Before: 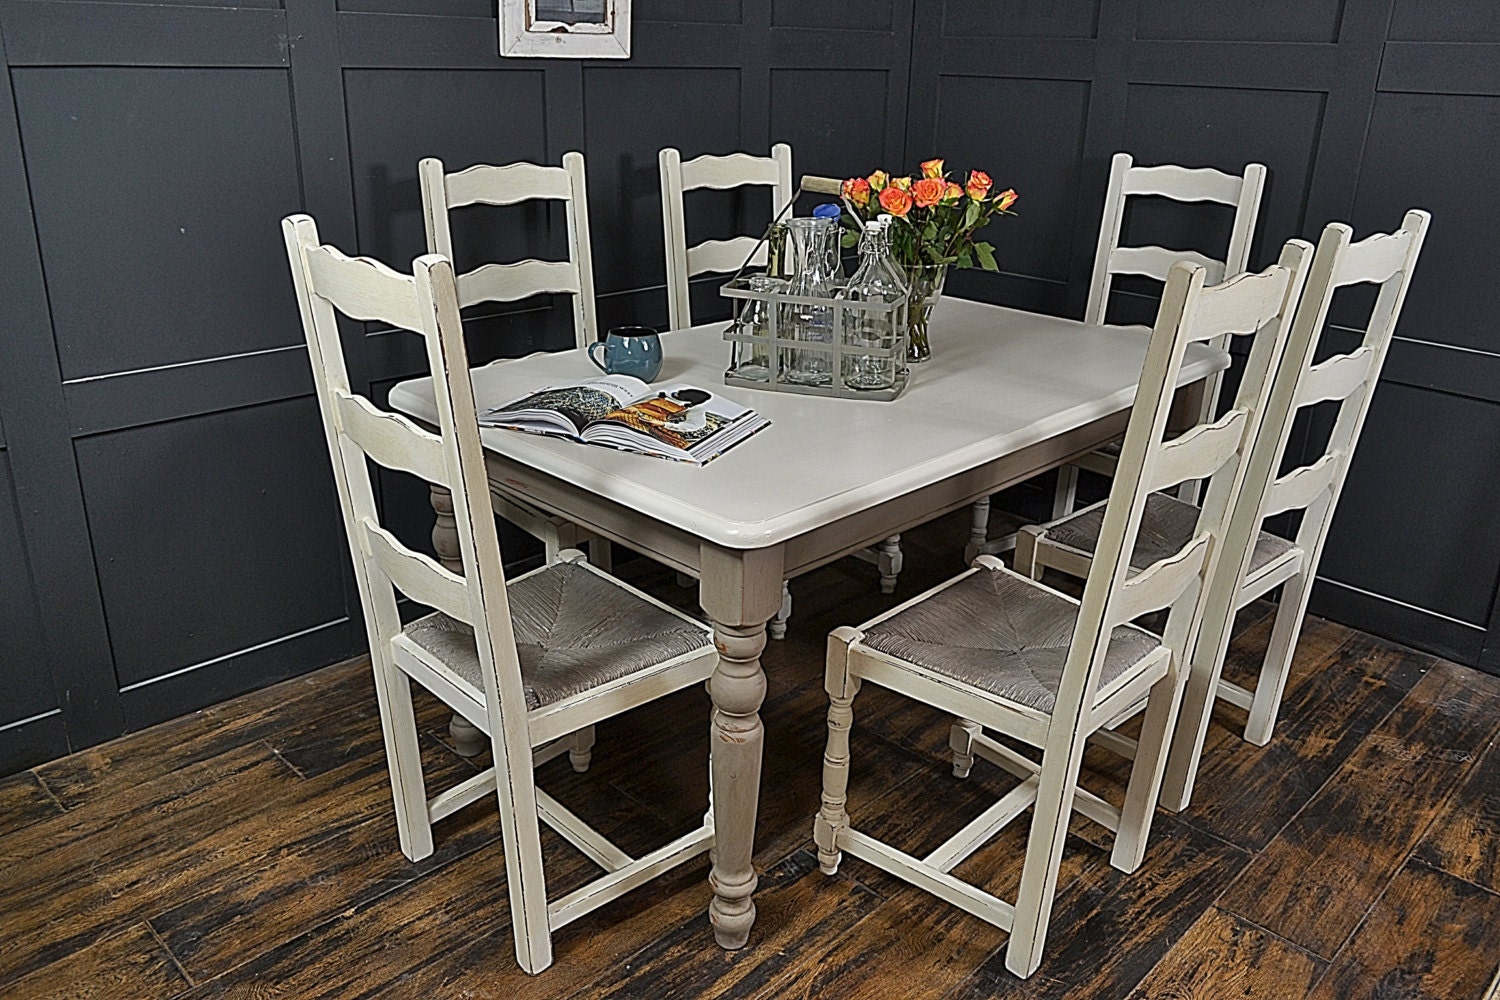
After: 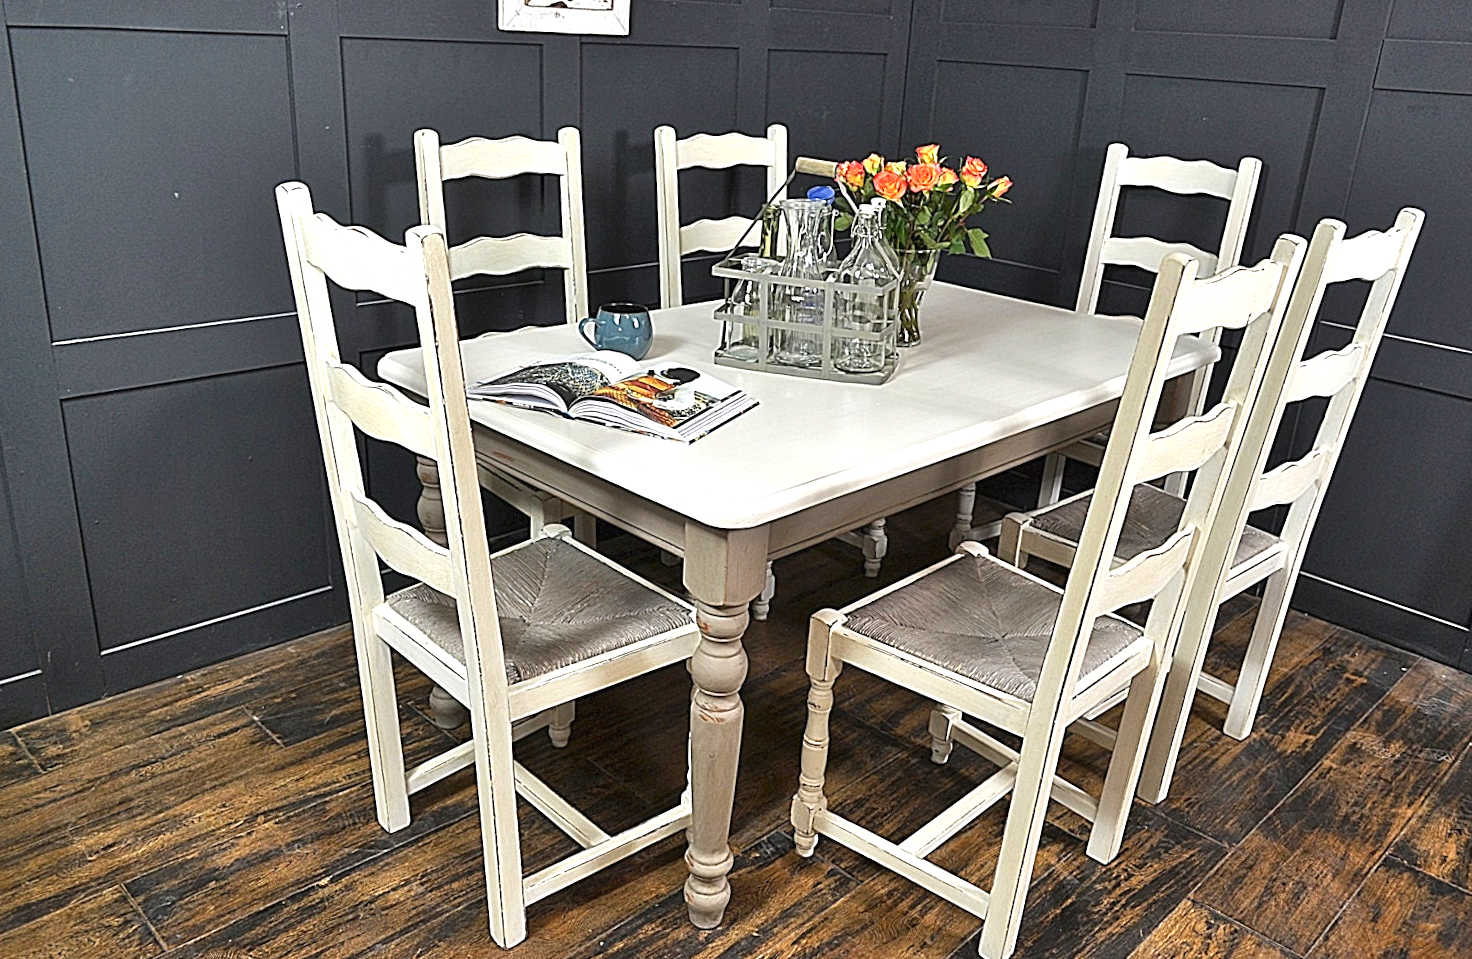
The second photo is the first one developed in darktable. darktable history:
exposure: black level correction 0, exposure 1 EV, compensate exposure bias true, compensate highlight preservation false
rotate and perspective: rotation 1.57°, crop left 0.018, crop right 0.982, crop top 0.039, crop bottom 0.961
